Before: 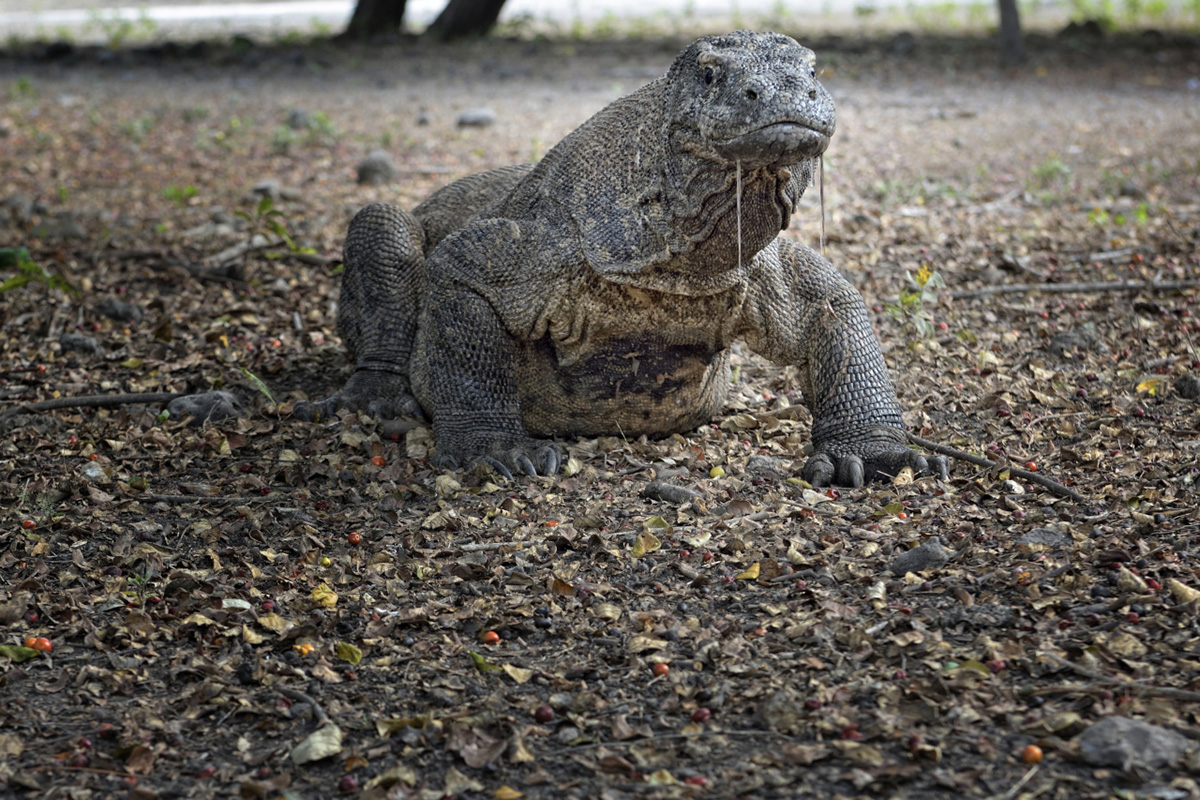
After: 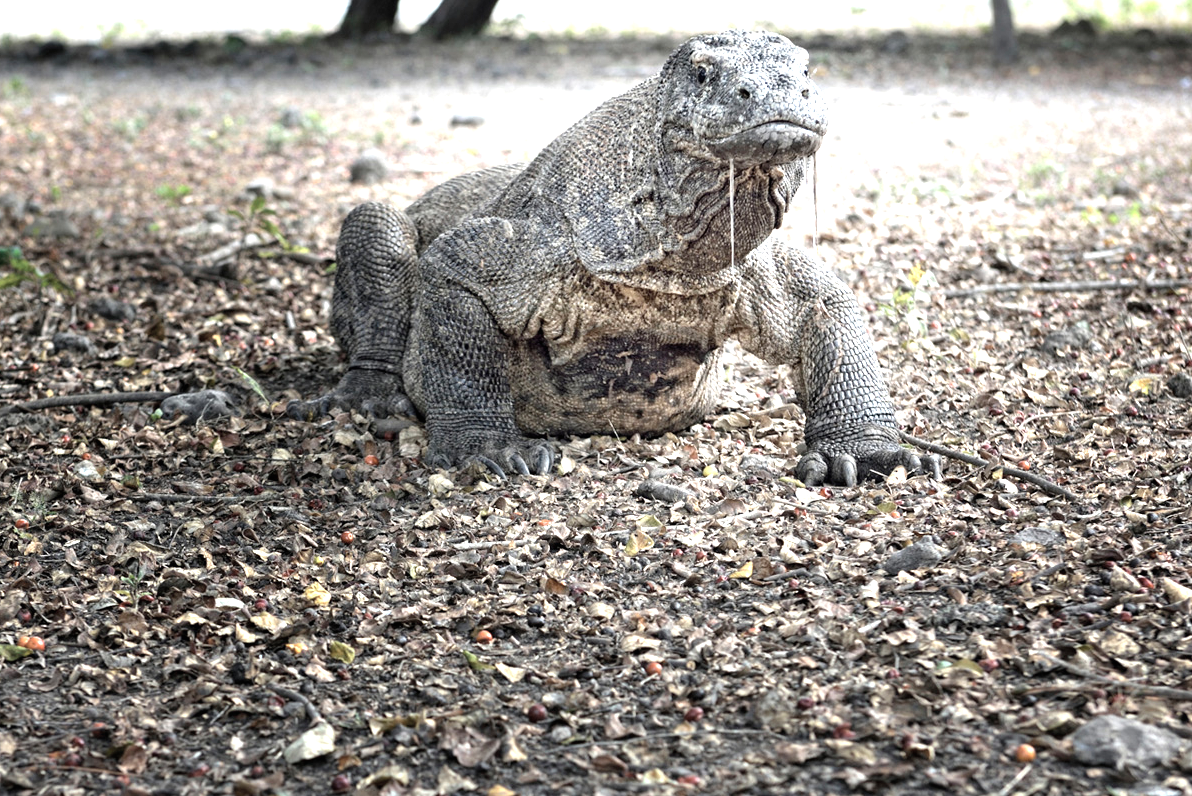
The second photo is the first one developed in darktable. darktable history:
crop and rotate: left 0.614%, top 0.179%, bottom 0.309%
color correction: saturation 0.57
exposure: black level correction 0, exposure 1.5 EV, compensate exposure bias true, compensate highlight preservation false
